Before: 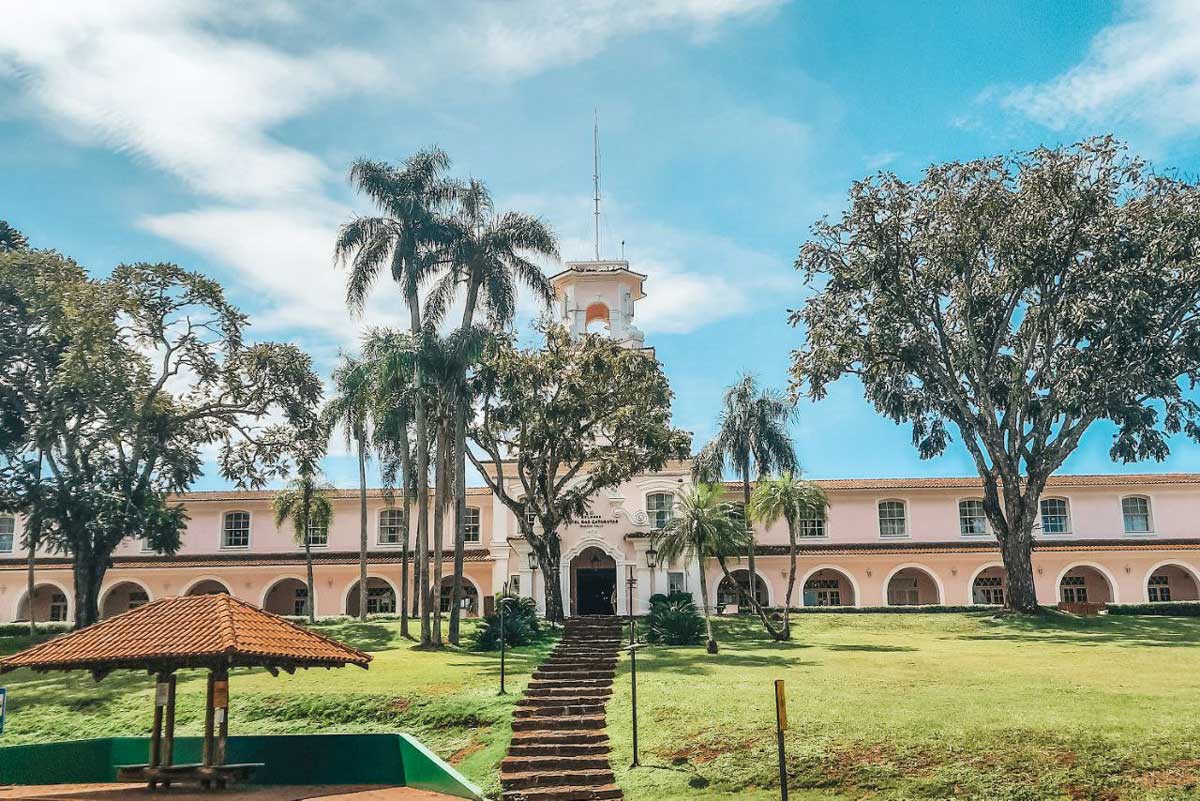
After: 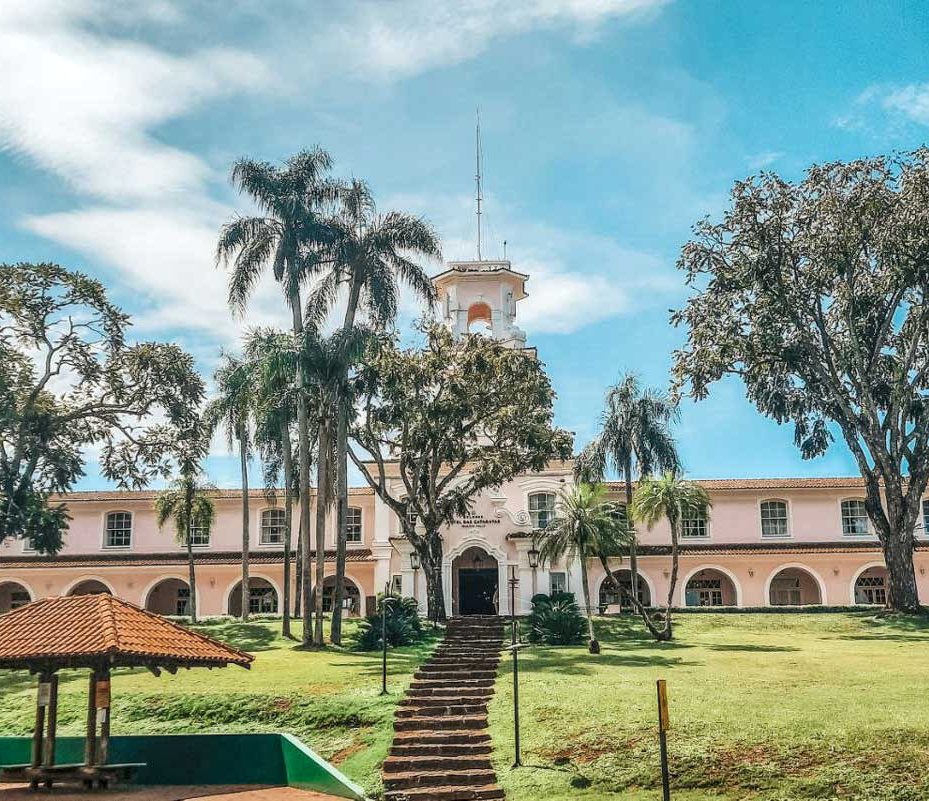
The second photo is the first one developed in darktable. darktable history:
white balance: emerald 1
local contrast: on, module defaults
crop: left 9.88%, right 12.664%
